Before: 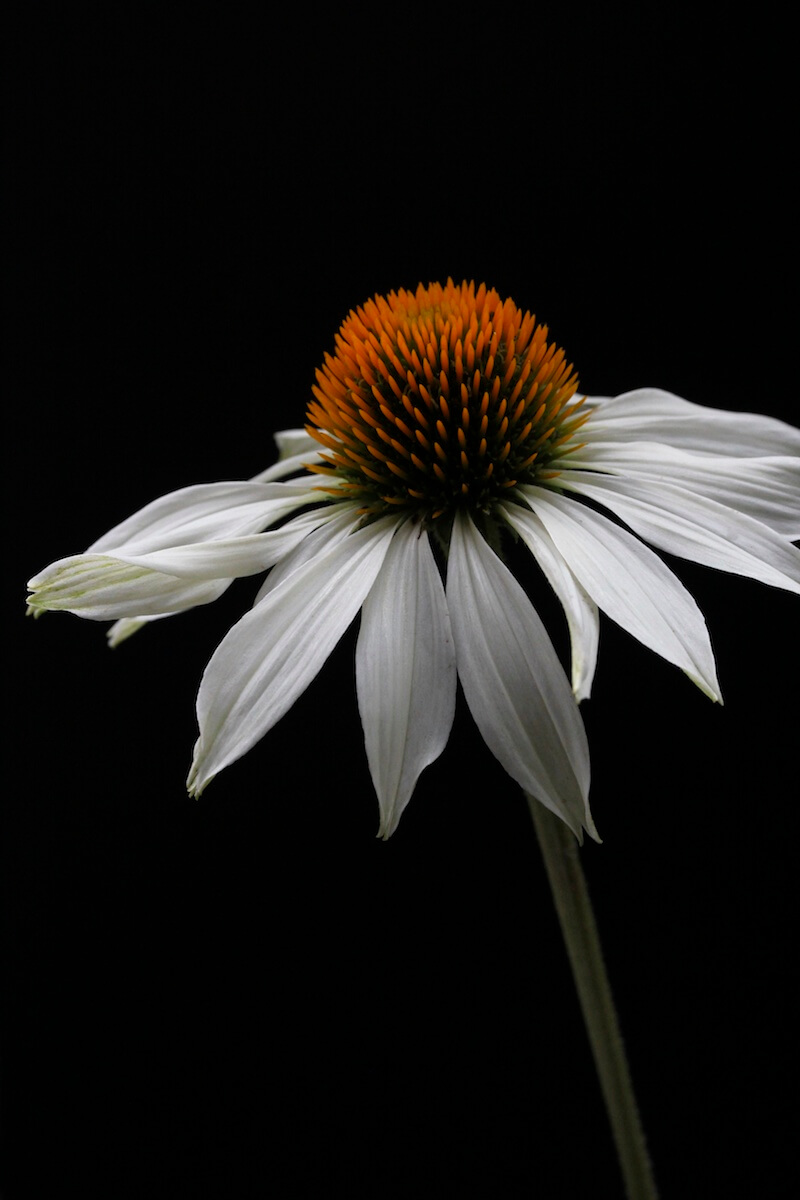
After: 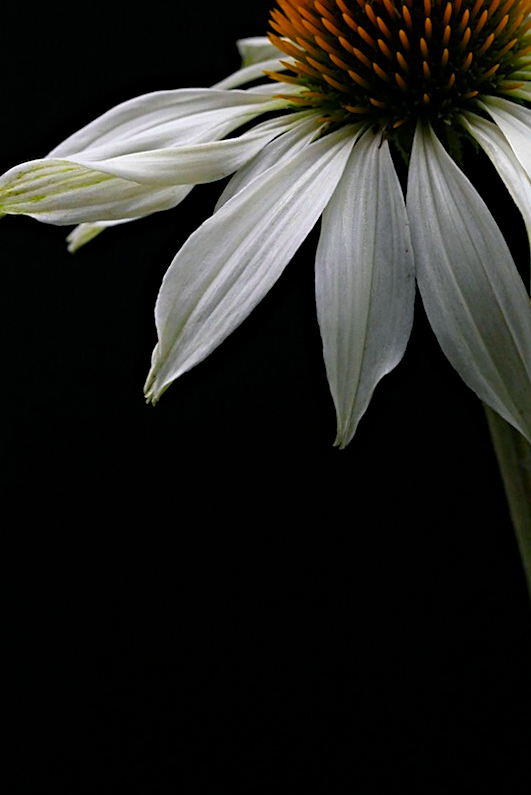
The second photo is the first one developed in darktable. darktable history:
sharpen: on, module defaults
crop and rotate: angle -0.815°, left 4.065%, top 32.264%, right 28.085%
color balance rgb: shadows lift › luminance -7.524%, shadows lift › chroma 2.162%, shadows lift › hue 200.1°, linear chroma grading › global chroma 39.62%, perceptual saturation grading › global saturation 0.449%
haze removal: compatibility mode true, adaptive false
